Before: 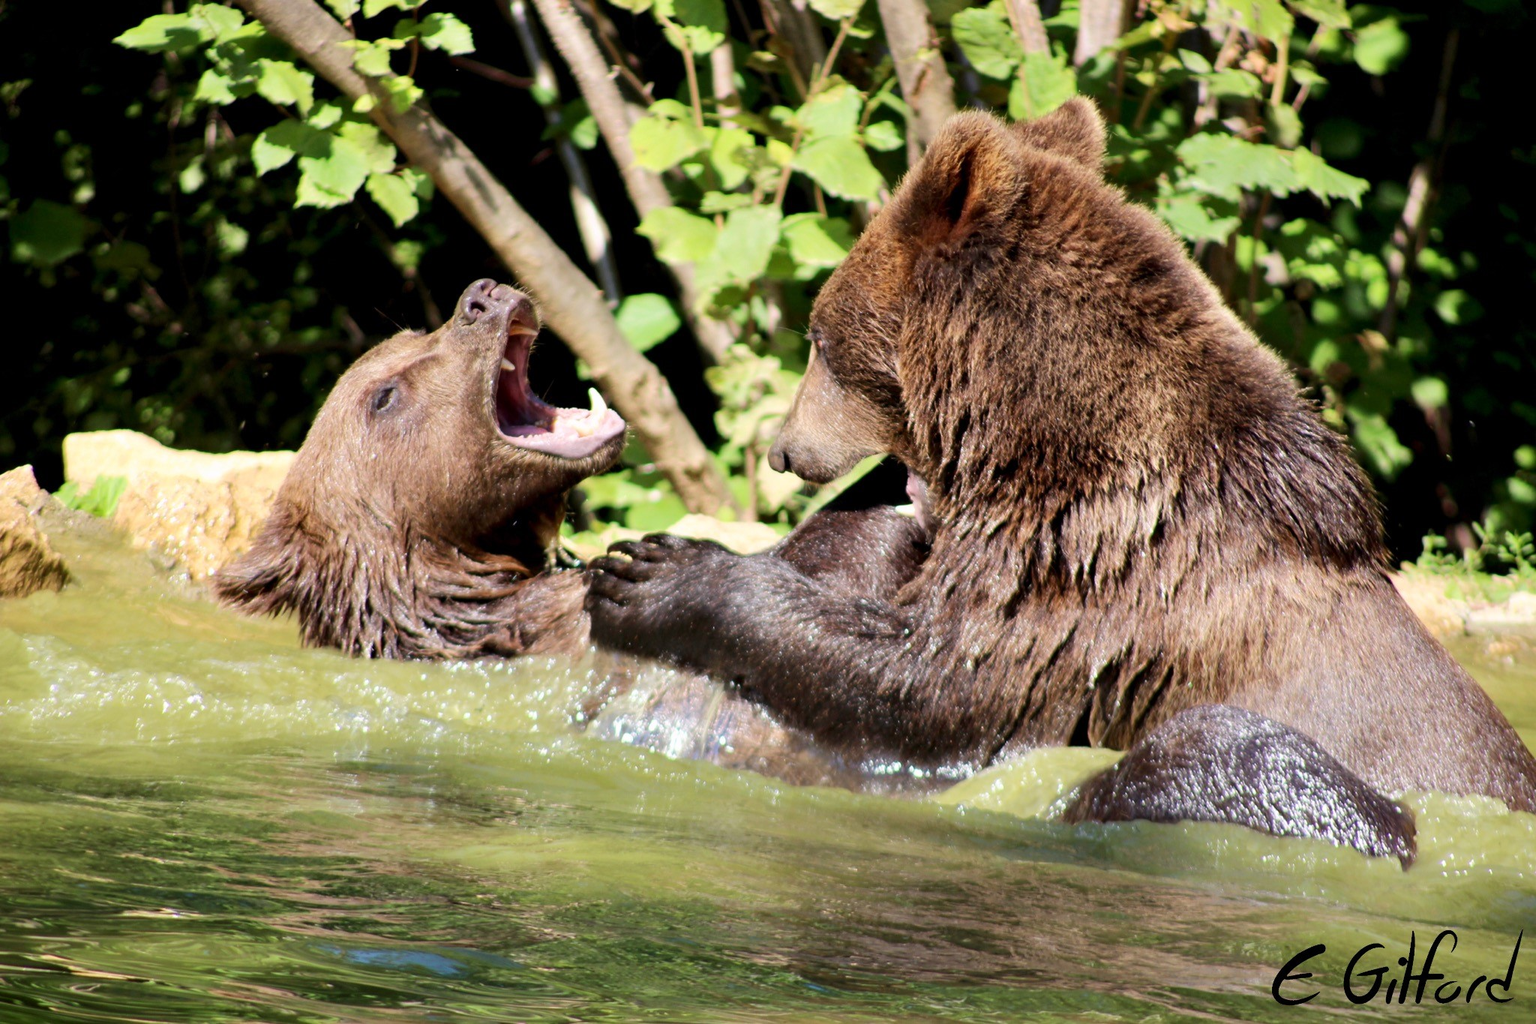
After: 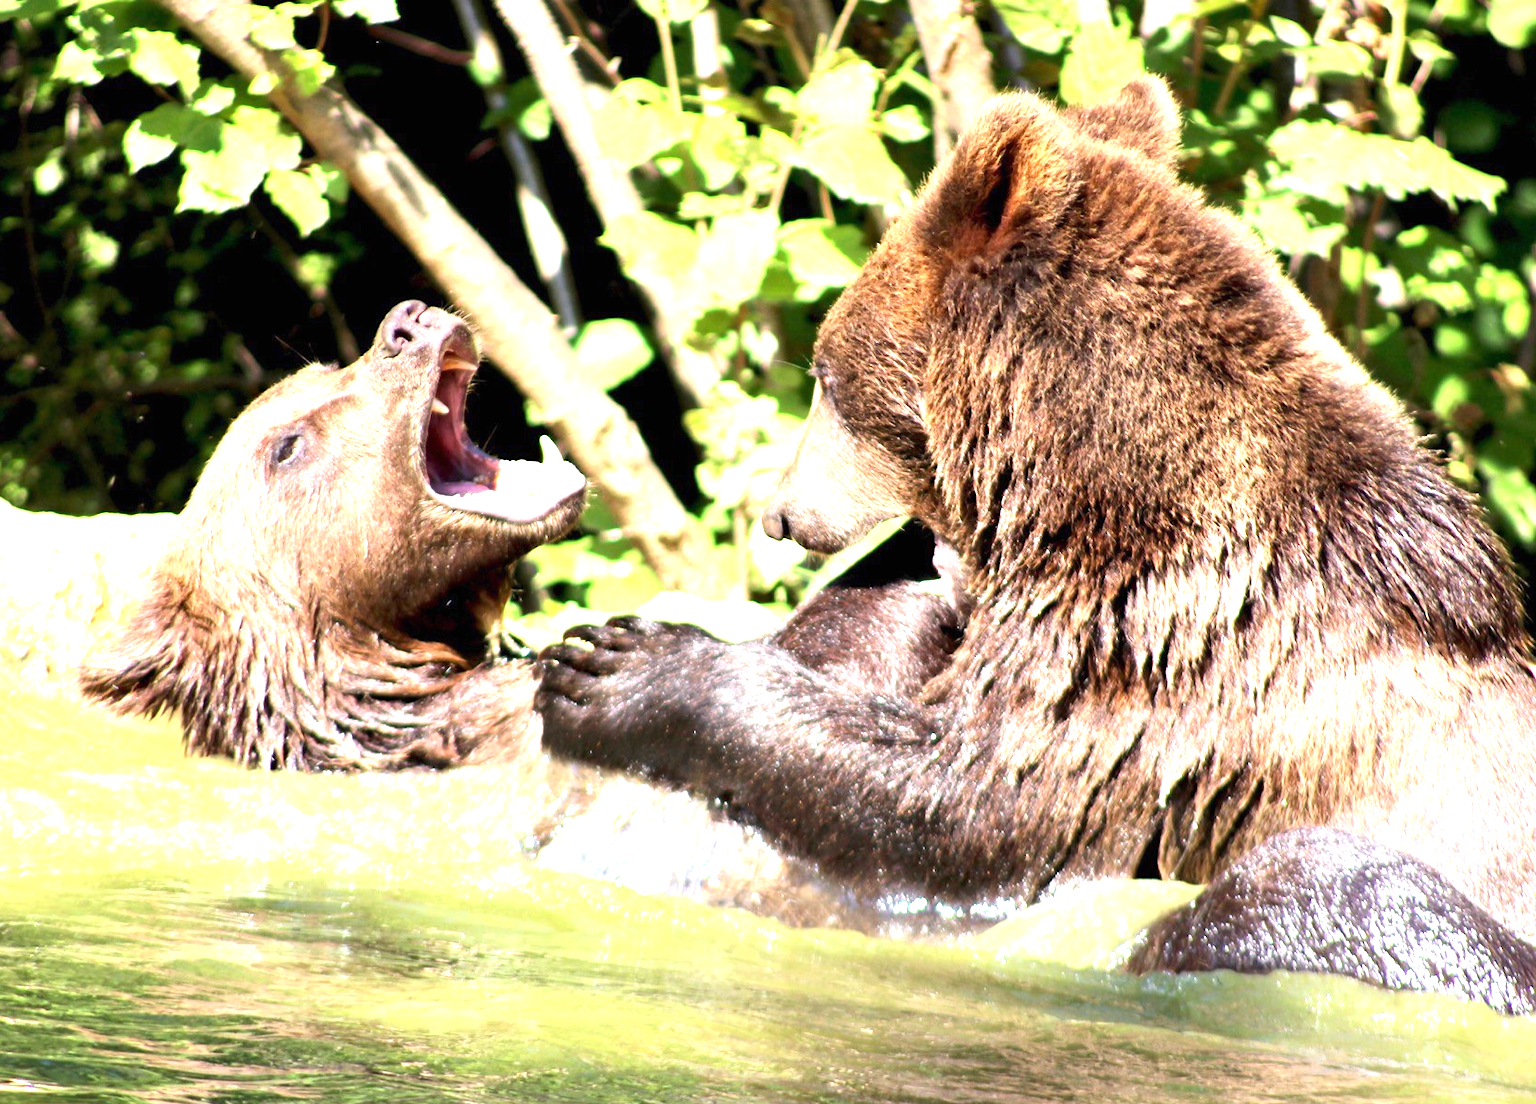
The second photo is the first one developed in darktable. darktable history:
exposure: black level correction 0, exposure 1.44 EV, compensate exposure bias true, compensate highlight preservation false
crop: left 9.92%, top 3.557%, right 9.245%, bottom 9.251%
